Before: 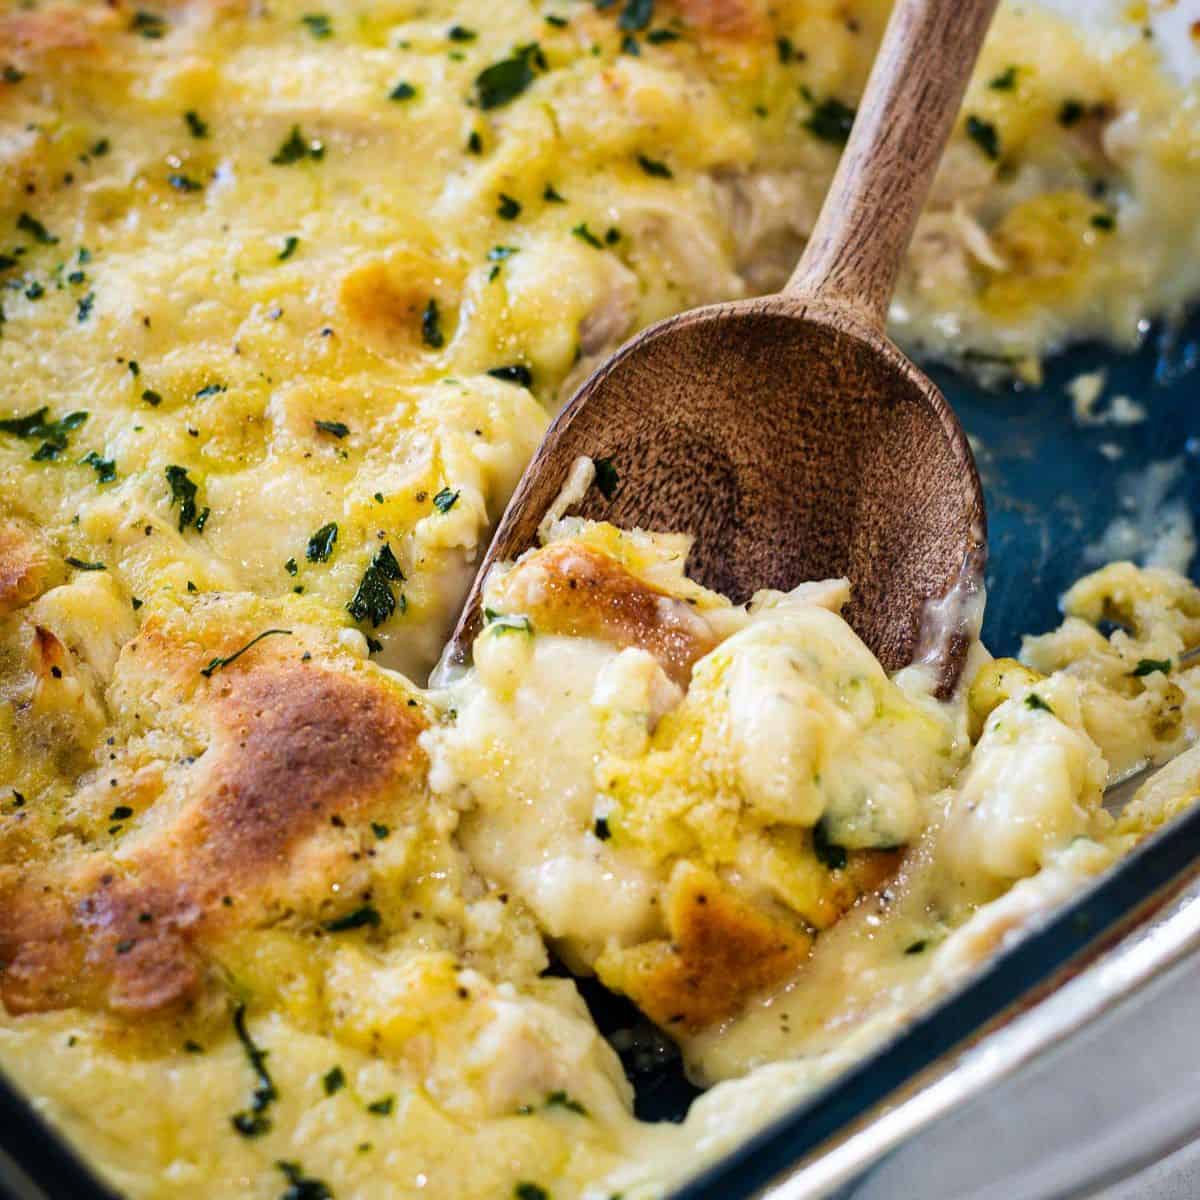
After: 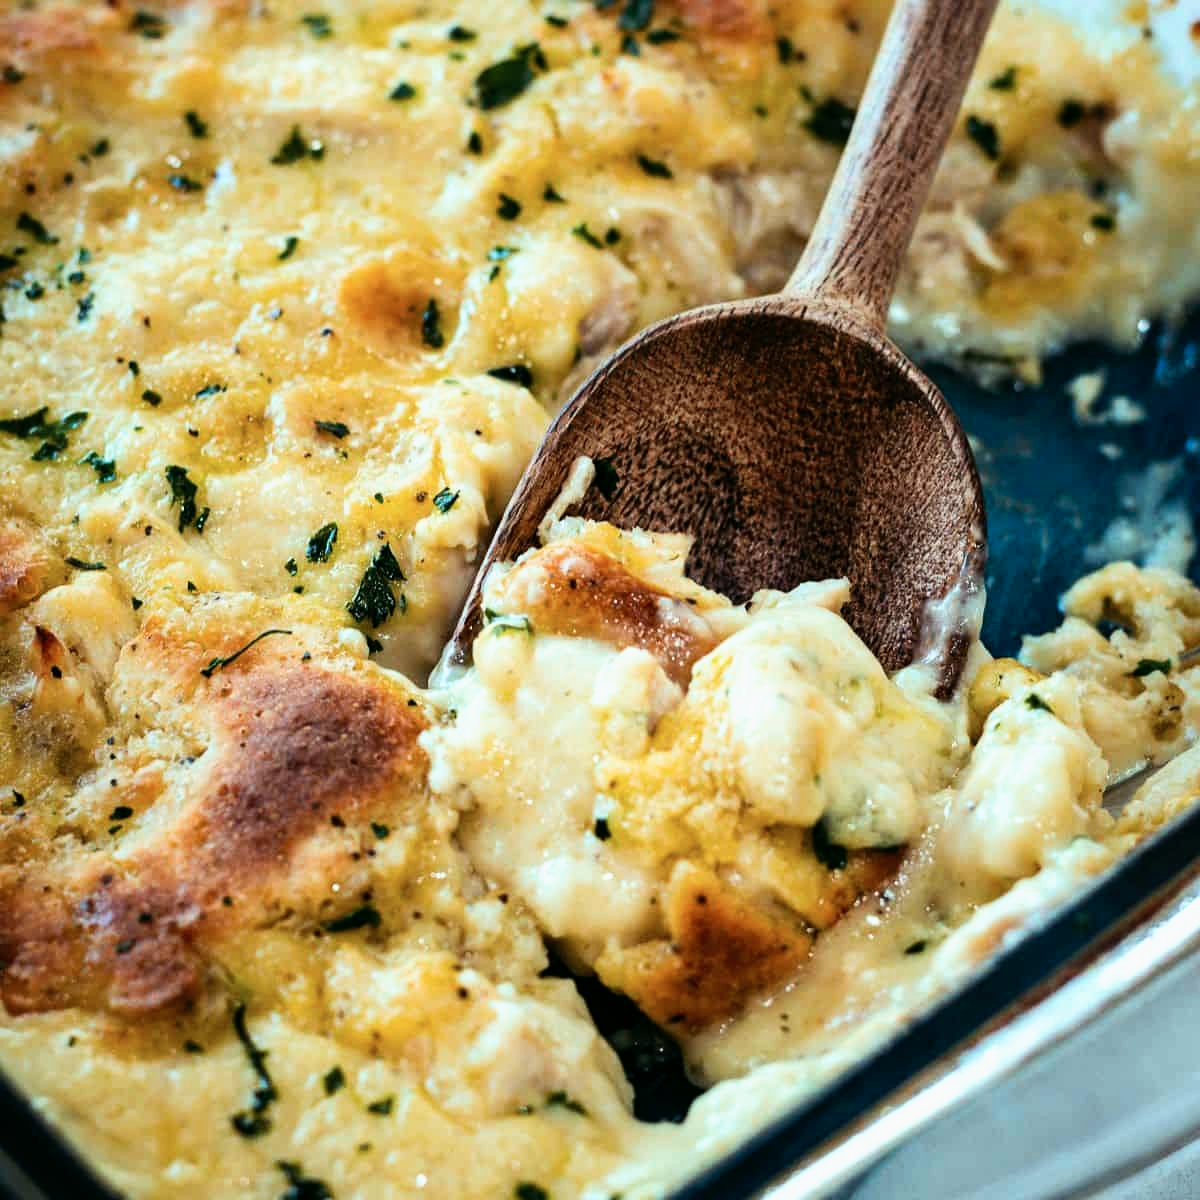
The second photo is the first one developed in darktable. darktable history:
color look up table: target L [88.29, 79.29, 69.05, 64.78, 53.28, 37.28, 198.35, 93.66, 90.4, 78.46, 80.14, 68.17, 67.44, 66.48, 59.08, 51.67, 53.81, 50.59, 40.3, 32.05, 85.66, 74.88, 67.78, 56.72, 52.92, 53.33, 54.52, 48.27, 36.26, 28.42, 24.44, 20.77, 13.79, 11.06, 81.85, 81.95, 81.49, 81.37, 72.24, 66.22, 54.45, 48.41, 0 ×7], target a [-13.46, -12.13, -23.77, -48.48, -42.68, -14.41, 0, -0.001, -14.11, 4.261, -7.643, 28.56, 18.46, 9.188, 31.18, 41.45, 37.03, 38.06, 37.06, 10.35, -13.54, -10.55, -9.379, -1.689, 33.11, 17.32, -9.761, -5.006, 6.885, -2.344, 12.25, -2.783, -1.653, -3.759, -14.73, -20.36, -17.82, -15.76, -39.6, -27.42, -19.6, -12.35, 0 ×7], target b [-2.955, -4.334, 44.29, 18.6, 23.17, 16.45, 0.001, 0.004, -2.71, 62.63, -3.642, 53.19, 55.7, 10.02, 49.91, 28.23, 0.759, 19.72, 27.18, 12.11, -4.851, -4.283, -3.2, -24.33, -8.905, -25.22, -46.59, -1.884, -44.38, -2.85, -12.67, -1.311, -2.477, -1.047, -4.927, -8.449, -7.527, -10.36, -9.109, -31.02, -30.13, -24.83, 0 ×7], num patches 42
tone curve: curves: ch0 [(0, 0) (0.003, 0.001) (0.011, 0.005) (0.025, 0.011) (0.044, 0.02) (0.069, 0.031) (0.1, 0.045) (0.136, 0.078) (0.177, 0.124) (0.224, 0.18) (0.277, 0.245) (0.335, 0.315) (0.399, 0.393) (0.468, 0.477) (0.543, 0.569) (0.623, 0.666) (0.709, 0.771) (0.801, 0.871) (0.898, 0.965) (1, 1)], preserve colors none
